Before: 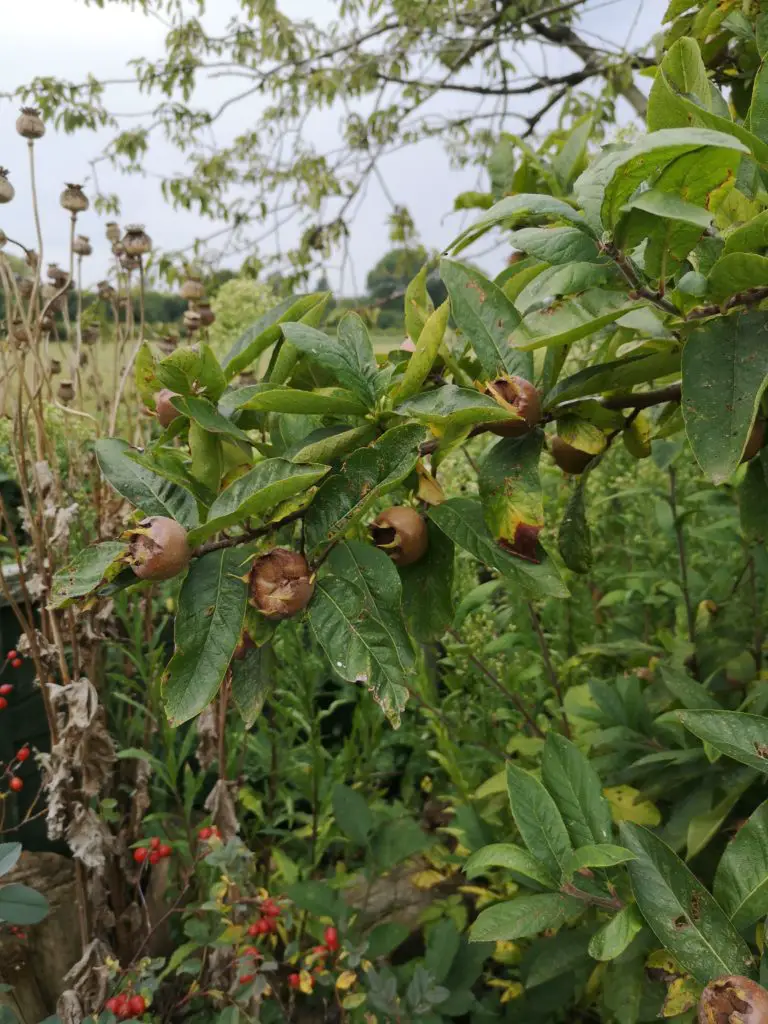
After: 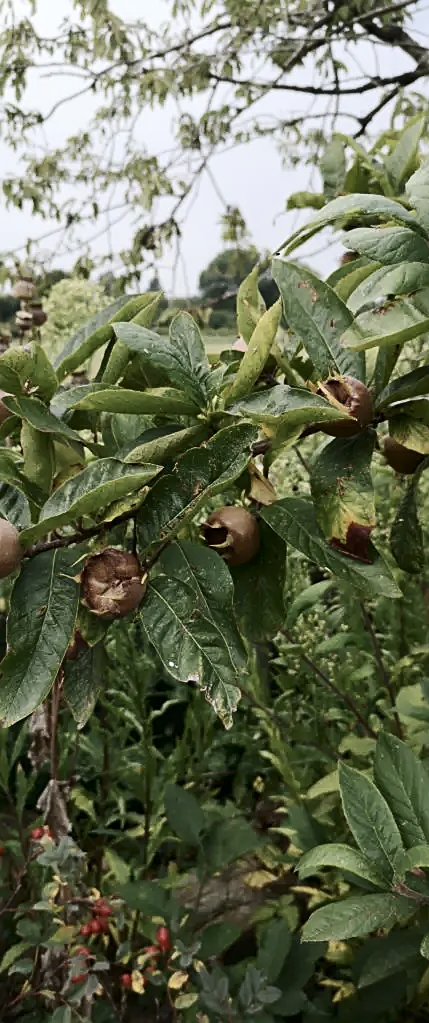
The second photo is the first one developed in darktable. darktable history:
crop: left 21.899%, right 22.112%, bottom 0.003%
contrast brightness saturation: contrast 0.251, saturation -0.311
sharpen: on, module defaults
